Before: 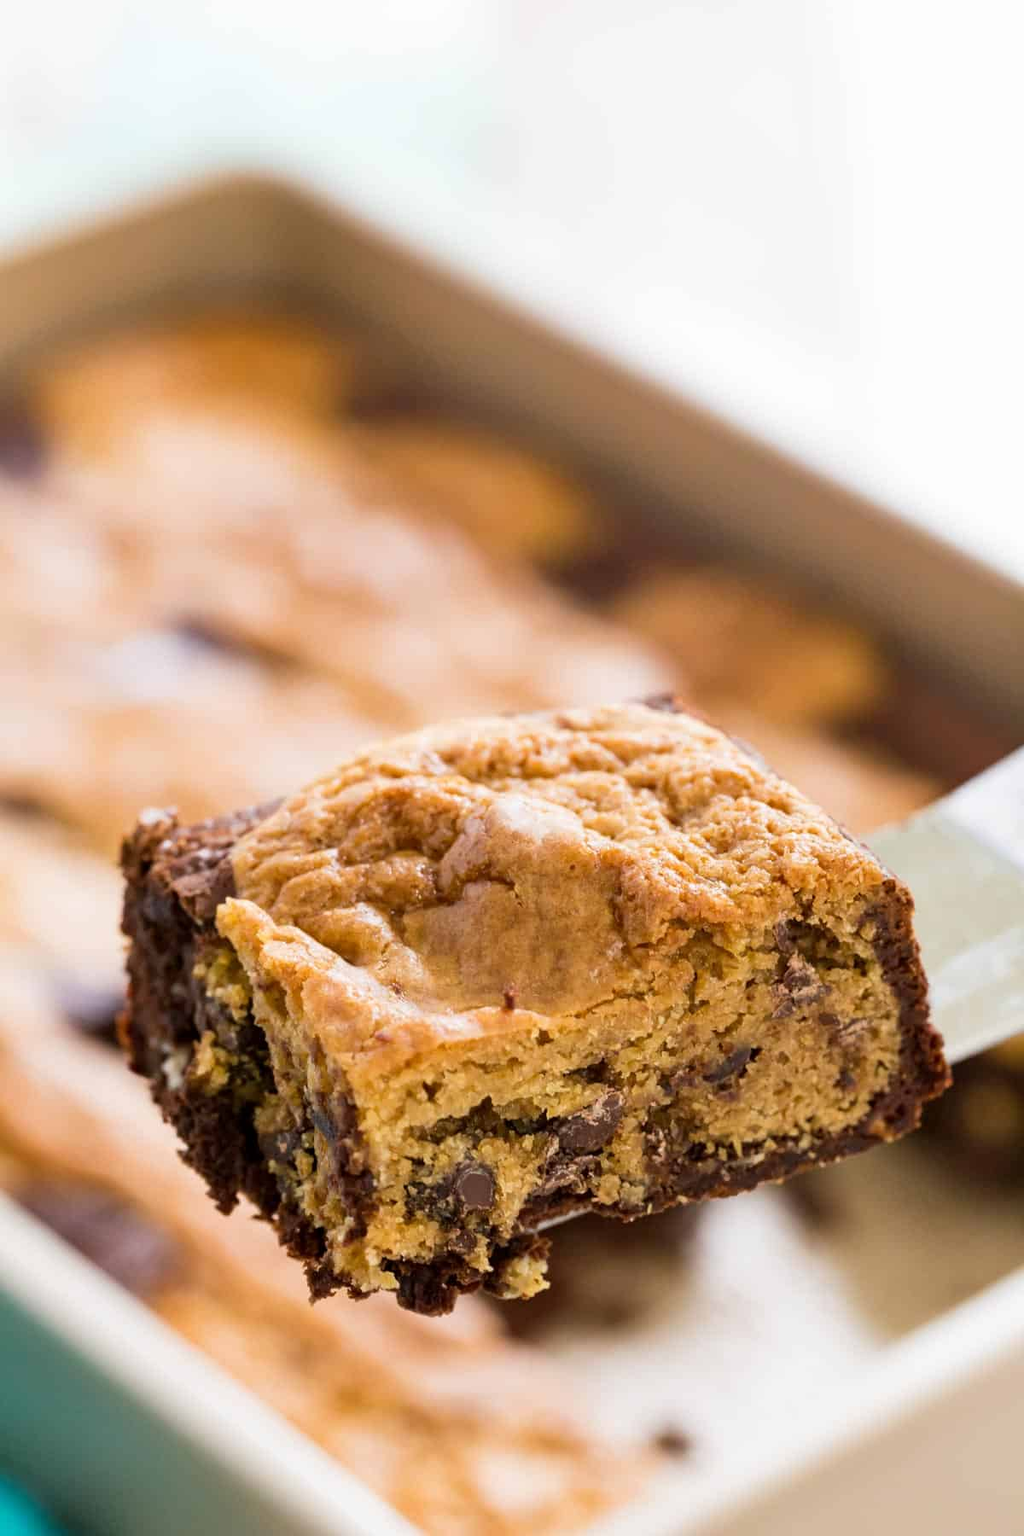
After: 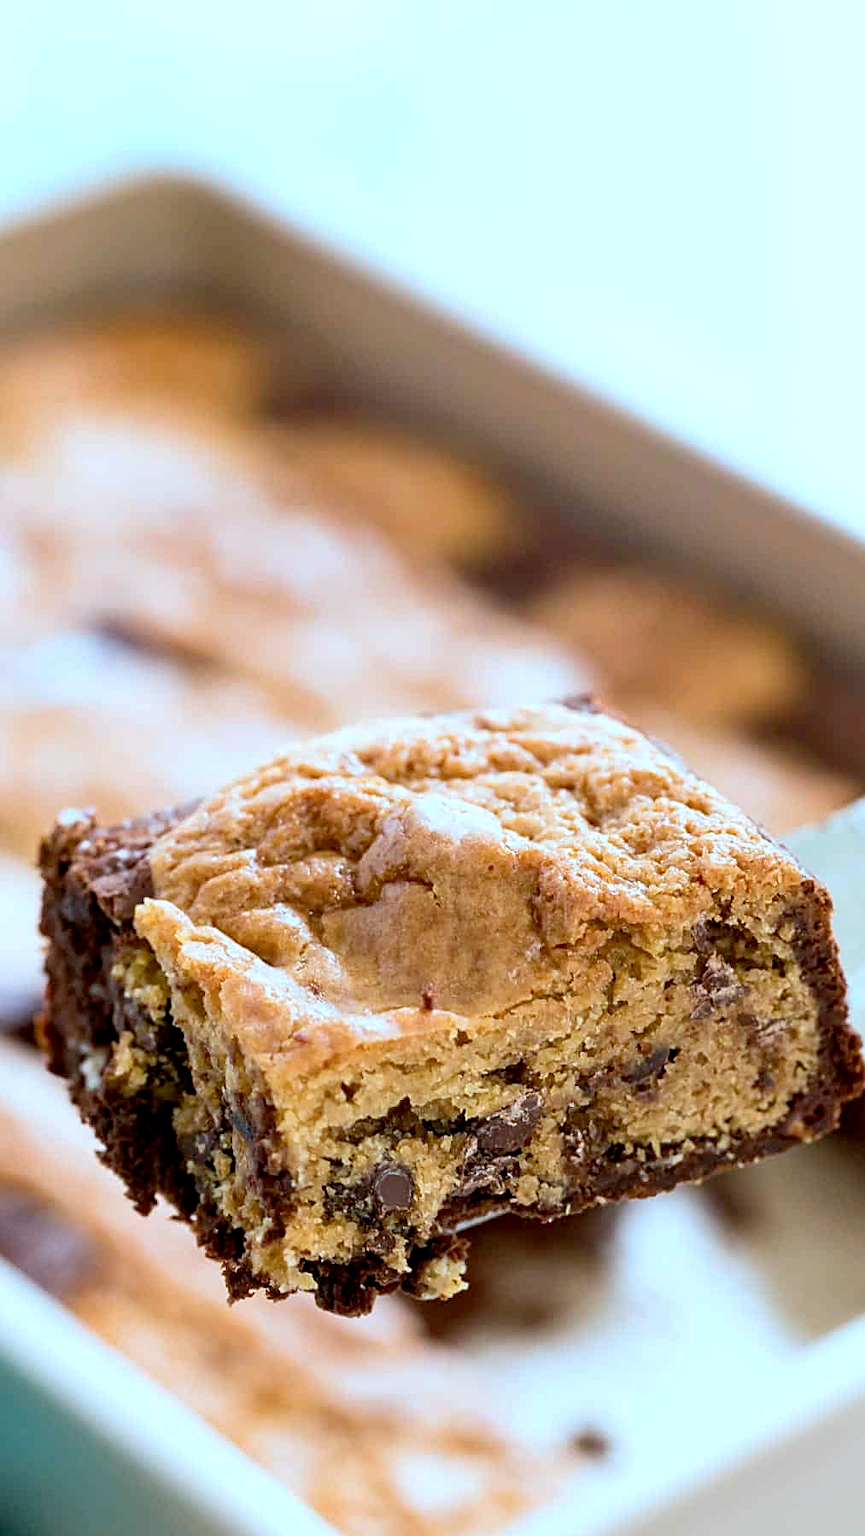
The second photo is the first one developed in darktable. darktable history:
color correction: highlights a* -9.76, highlights b* -21.06
crop: left 8.053%, right 7.366%
sharpen: amount 0.493
exposure: black level correction 0.007, exposure 0.159 EV, compensate highlight preservation false
